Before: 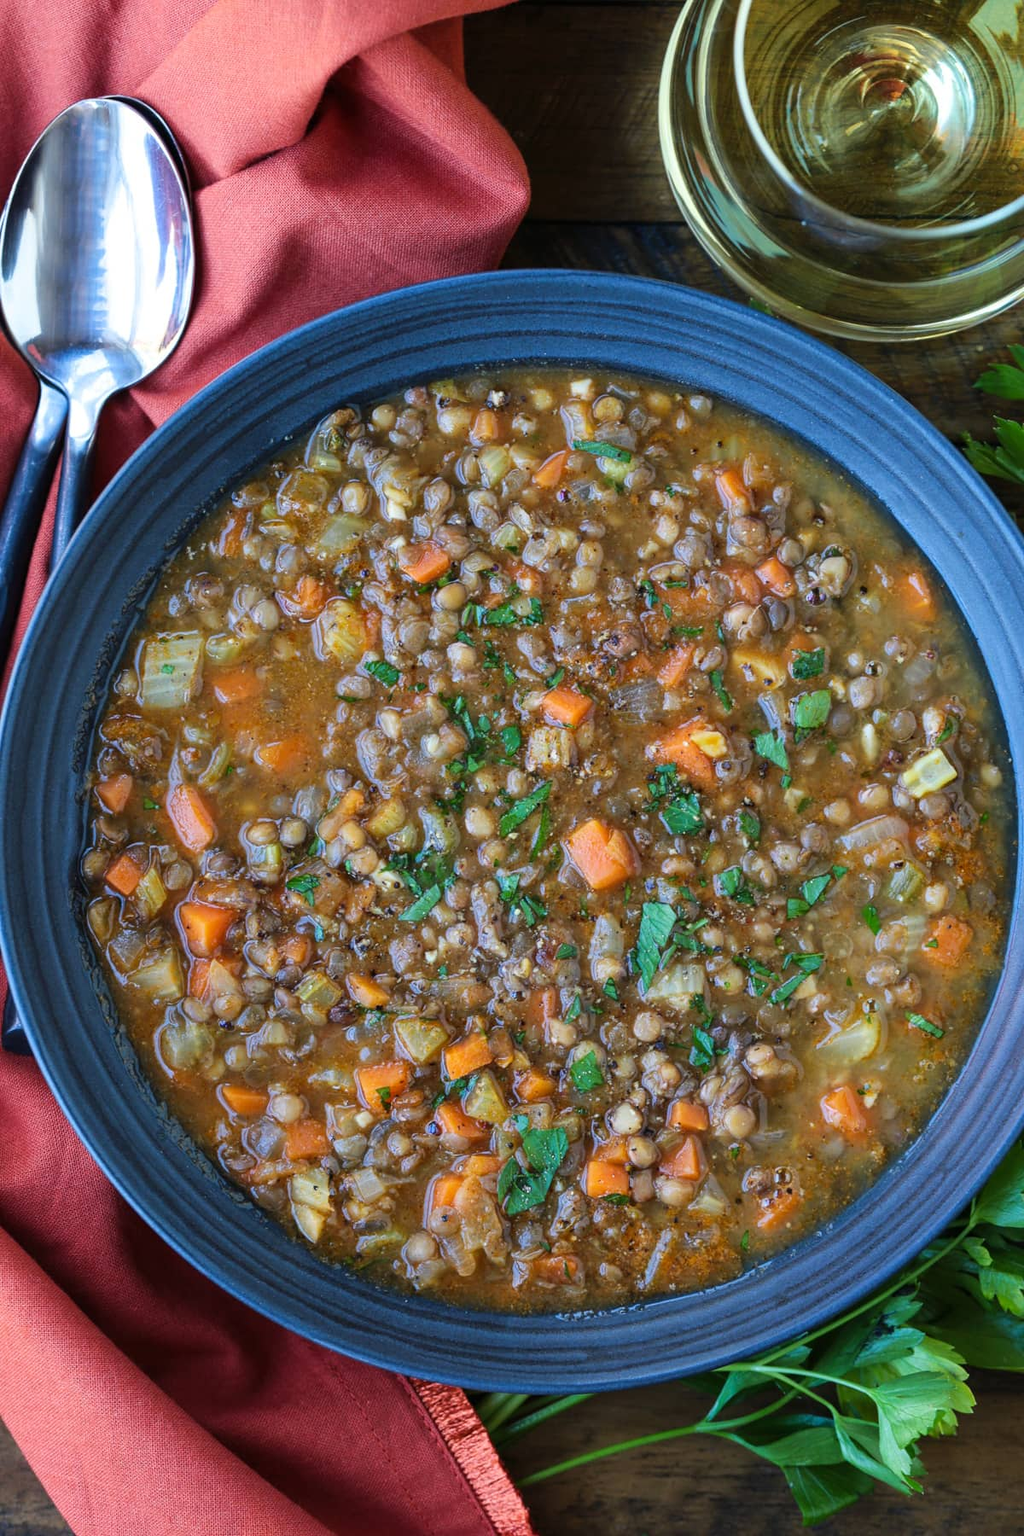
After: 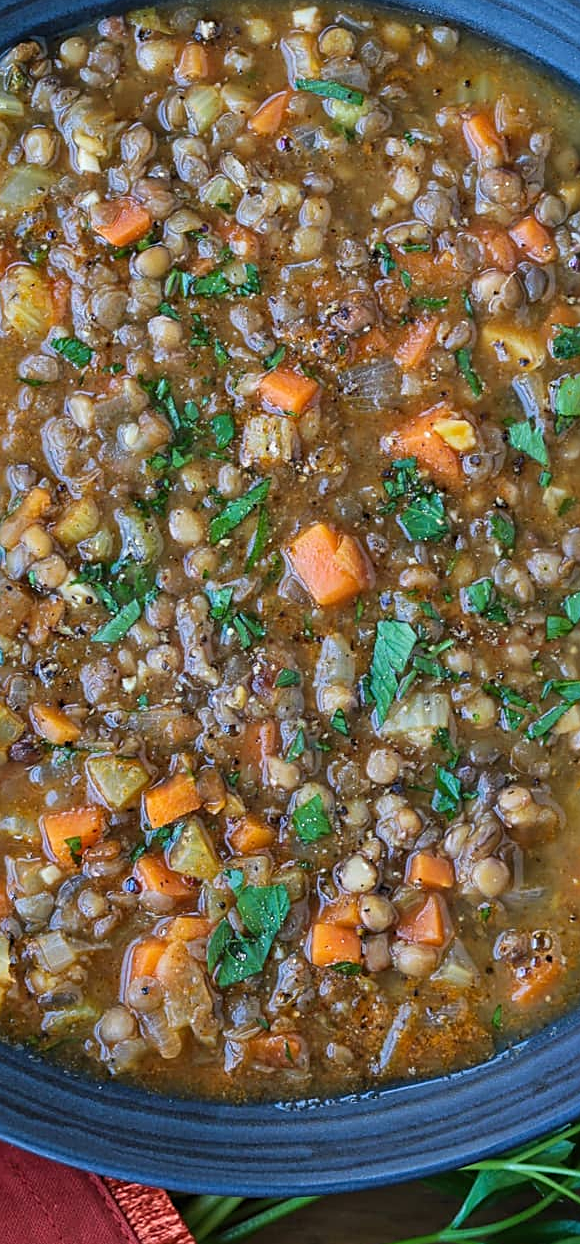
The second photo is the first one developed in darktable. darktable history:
levels: white 90.65%
crop: left 31.364%, top 24.313%, right 20.282%, bottom 6.567%
sharpen: on, module defaults
